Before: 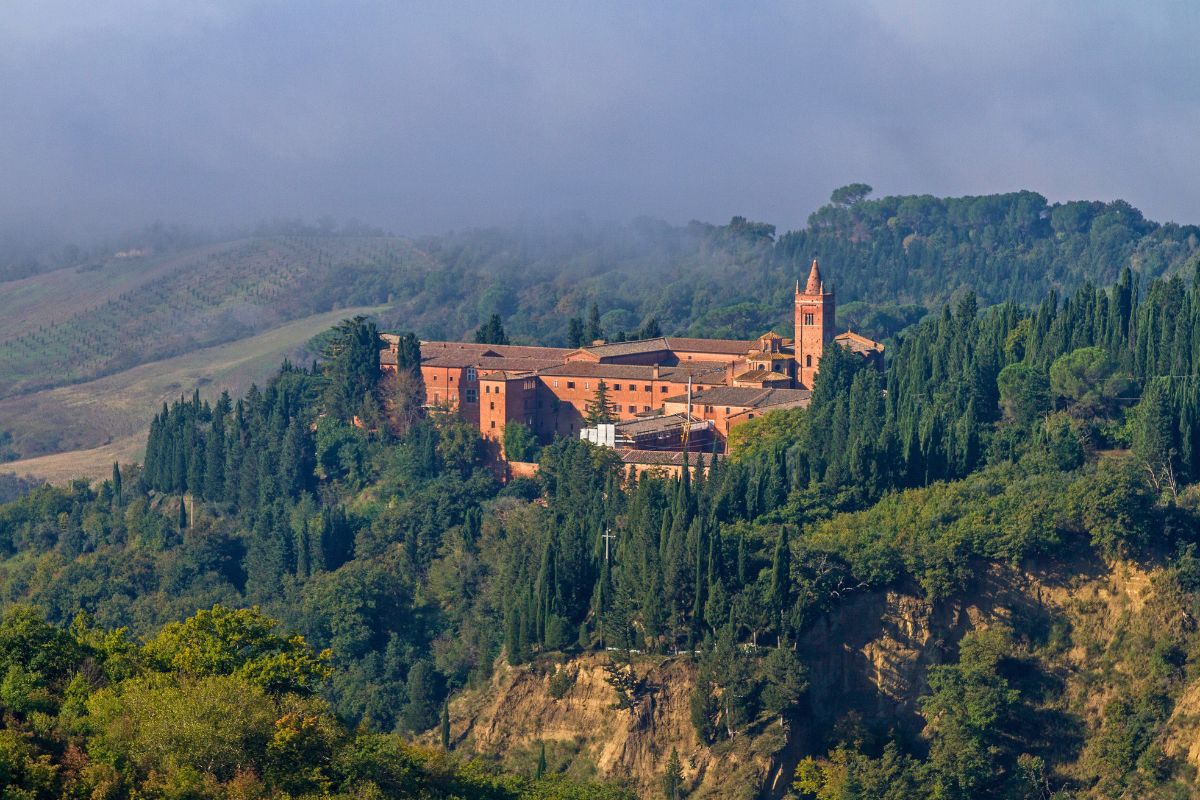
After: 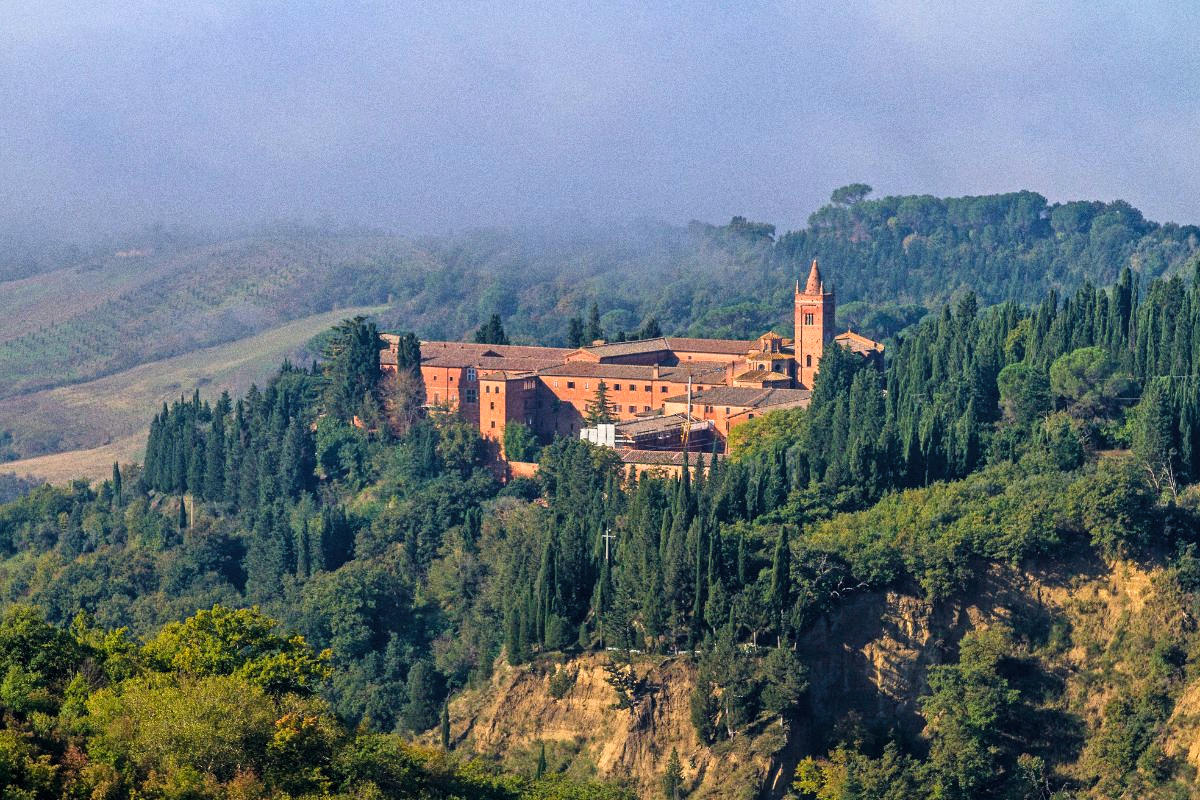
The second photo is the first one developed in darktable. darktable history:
grain: coarseness 8.68 ISO, strength 31.94%
tone curve: curves: ch0 [(0, 0) (0.004, 0.001) (0.133, 0.112) (0.325, 0.362) (0.832, 0.893) (1, 1)], color space Lab, linked channels, preserve colors none
